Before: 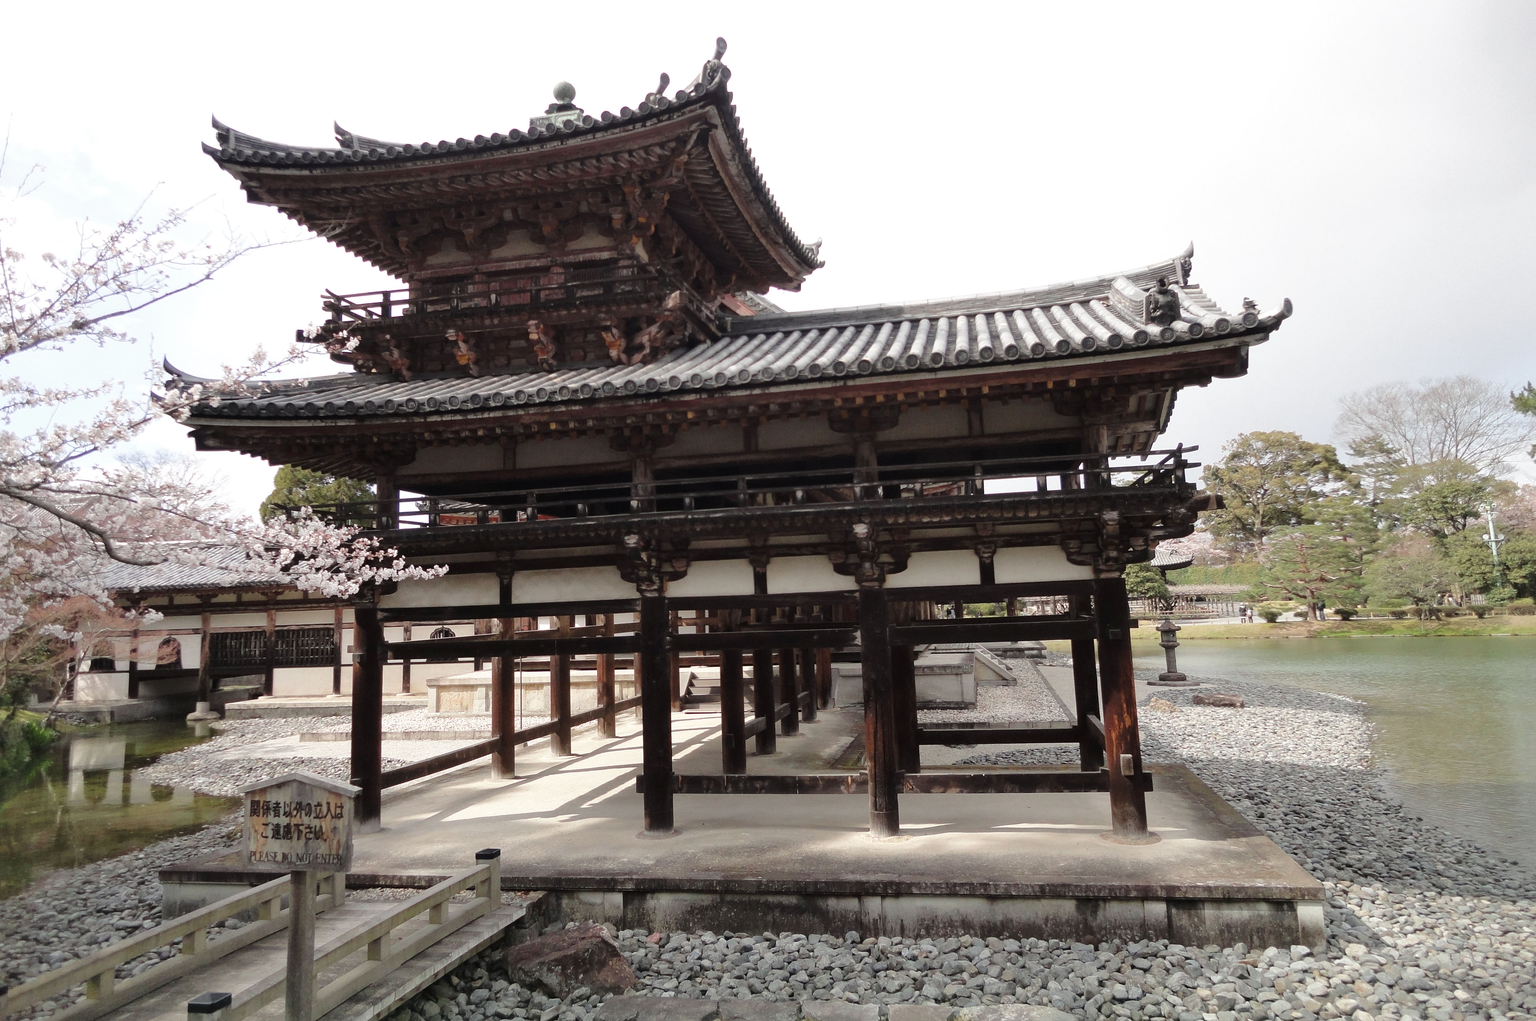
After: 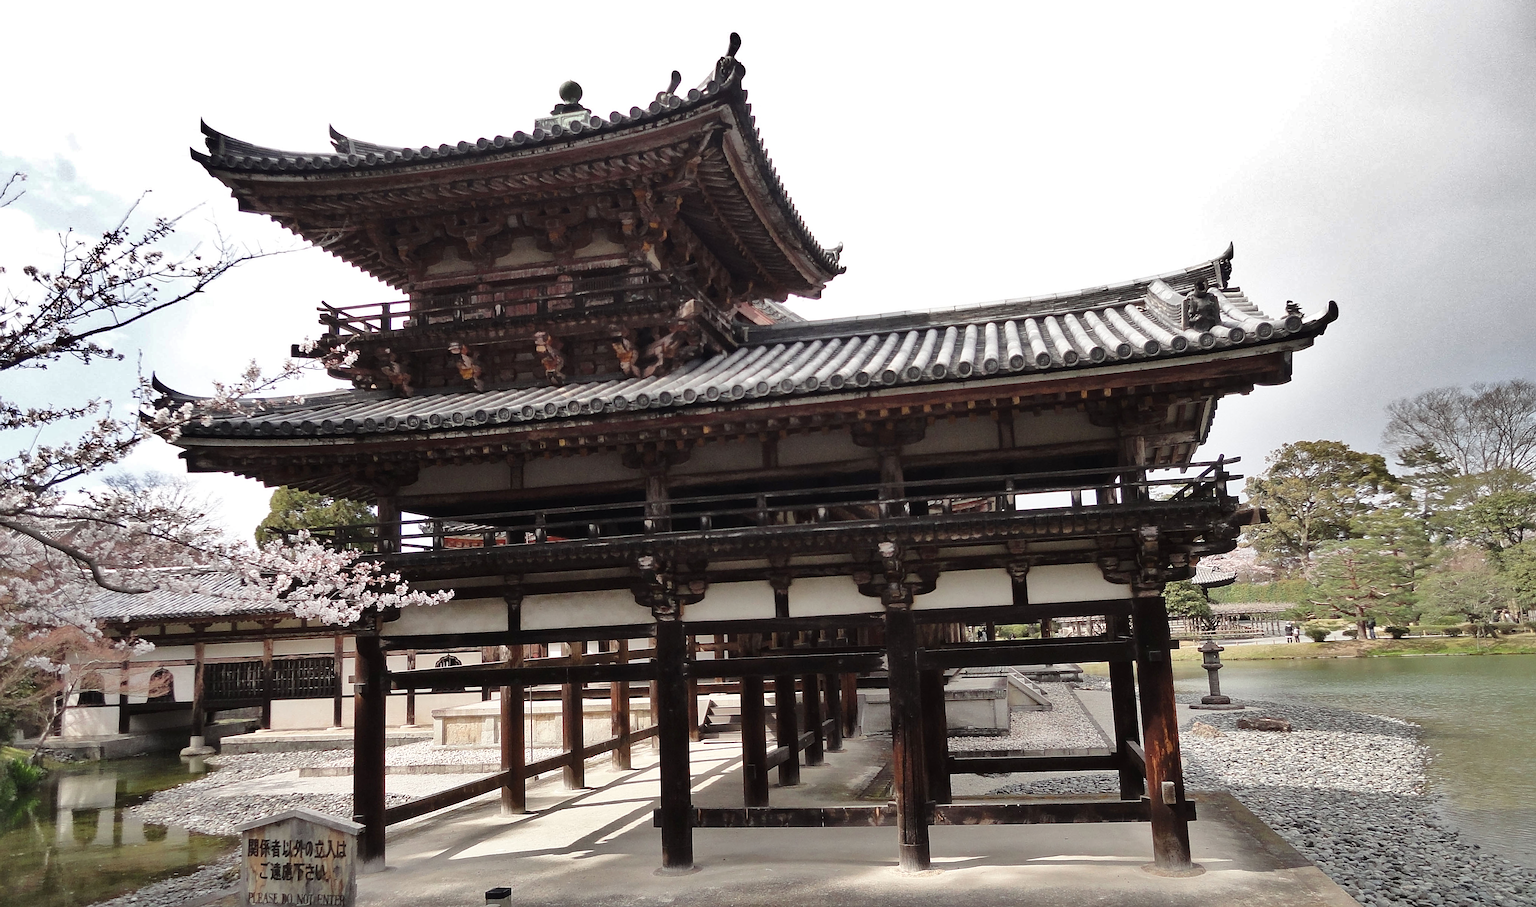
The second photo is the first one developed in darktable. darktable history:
crop and rotate: angle 0.562°, left 0.43%, right 3.003%, bottom 14.208%
contrast brightness saturation: contrast 0.105, brightness 0.012, saturation 0.019
sharpen: on, module defaults
shadows and highlights: shadows 24.28, highlights -76.56, soften with gaussian
